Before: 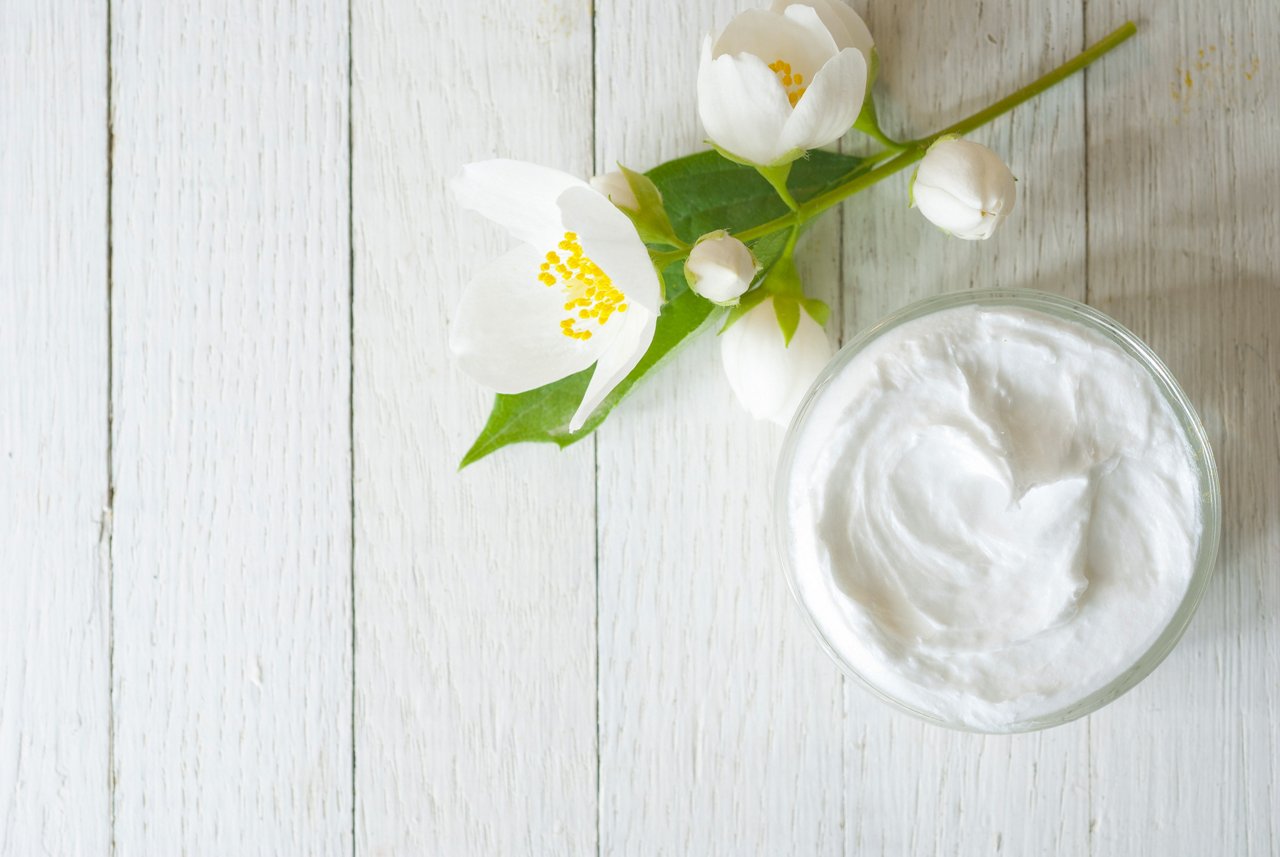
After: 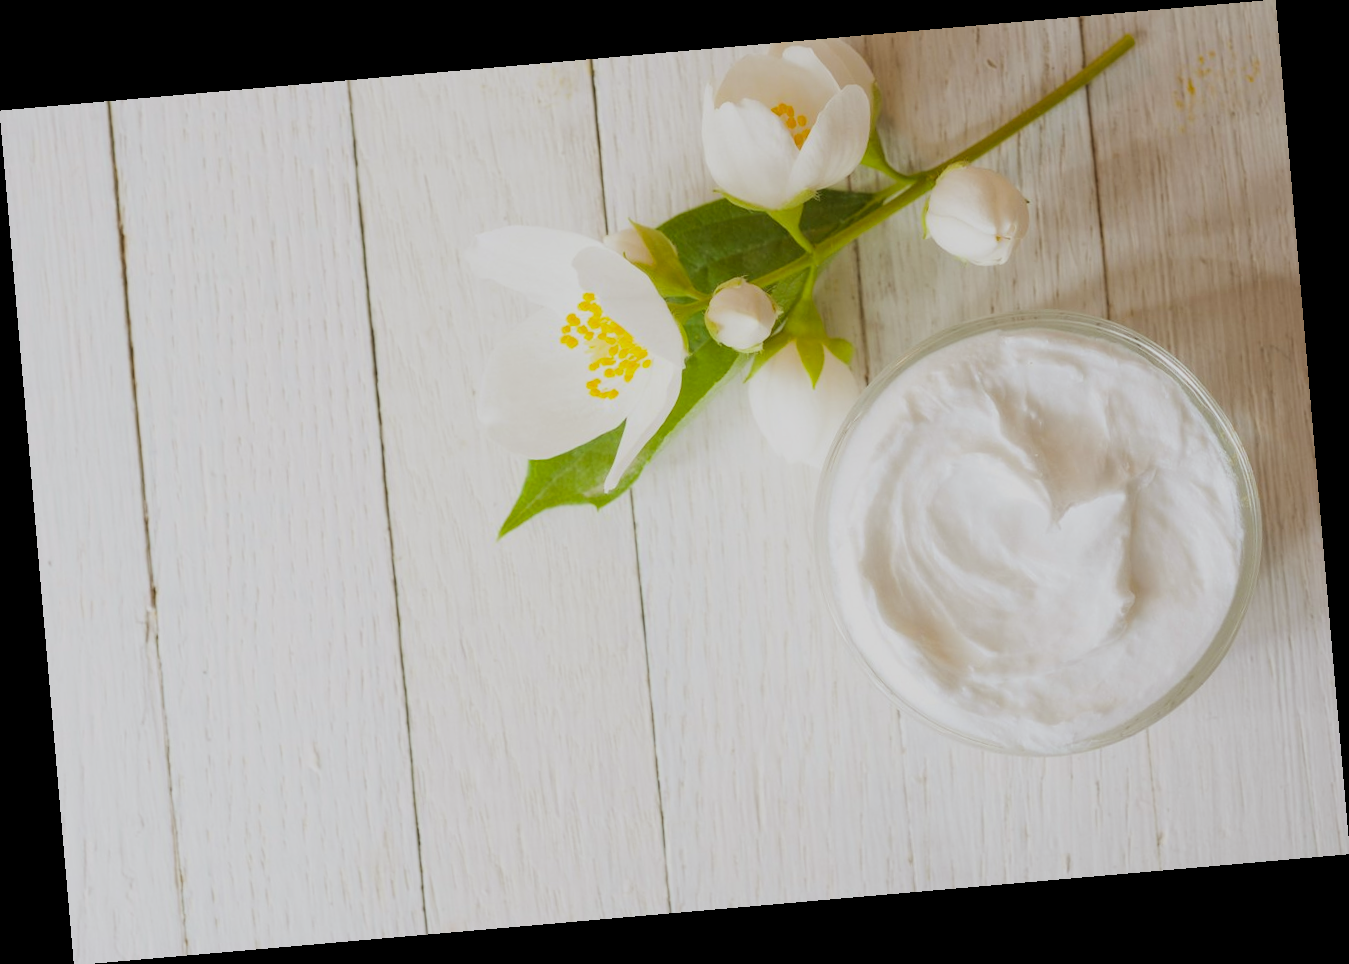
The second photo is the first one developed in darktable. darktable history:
rgb levels: mode RGB, independent channels, levels [[0, 0.5, 1], [0, 0.521, 1], [0, 0.536, 1]]
filmic rgb: black relative exposure -7.65 EV, white relative exposure 4.56 EV, hardness 3.61
rotate and perspective: rotation -4.98°, automatic cropping off
